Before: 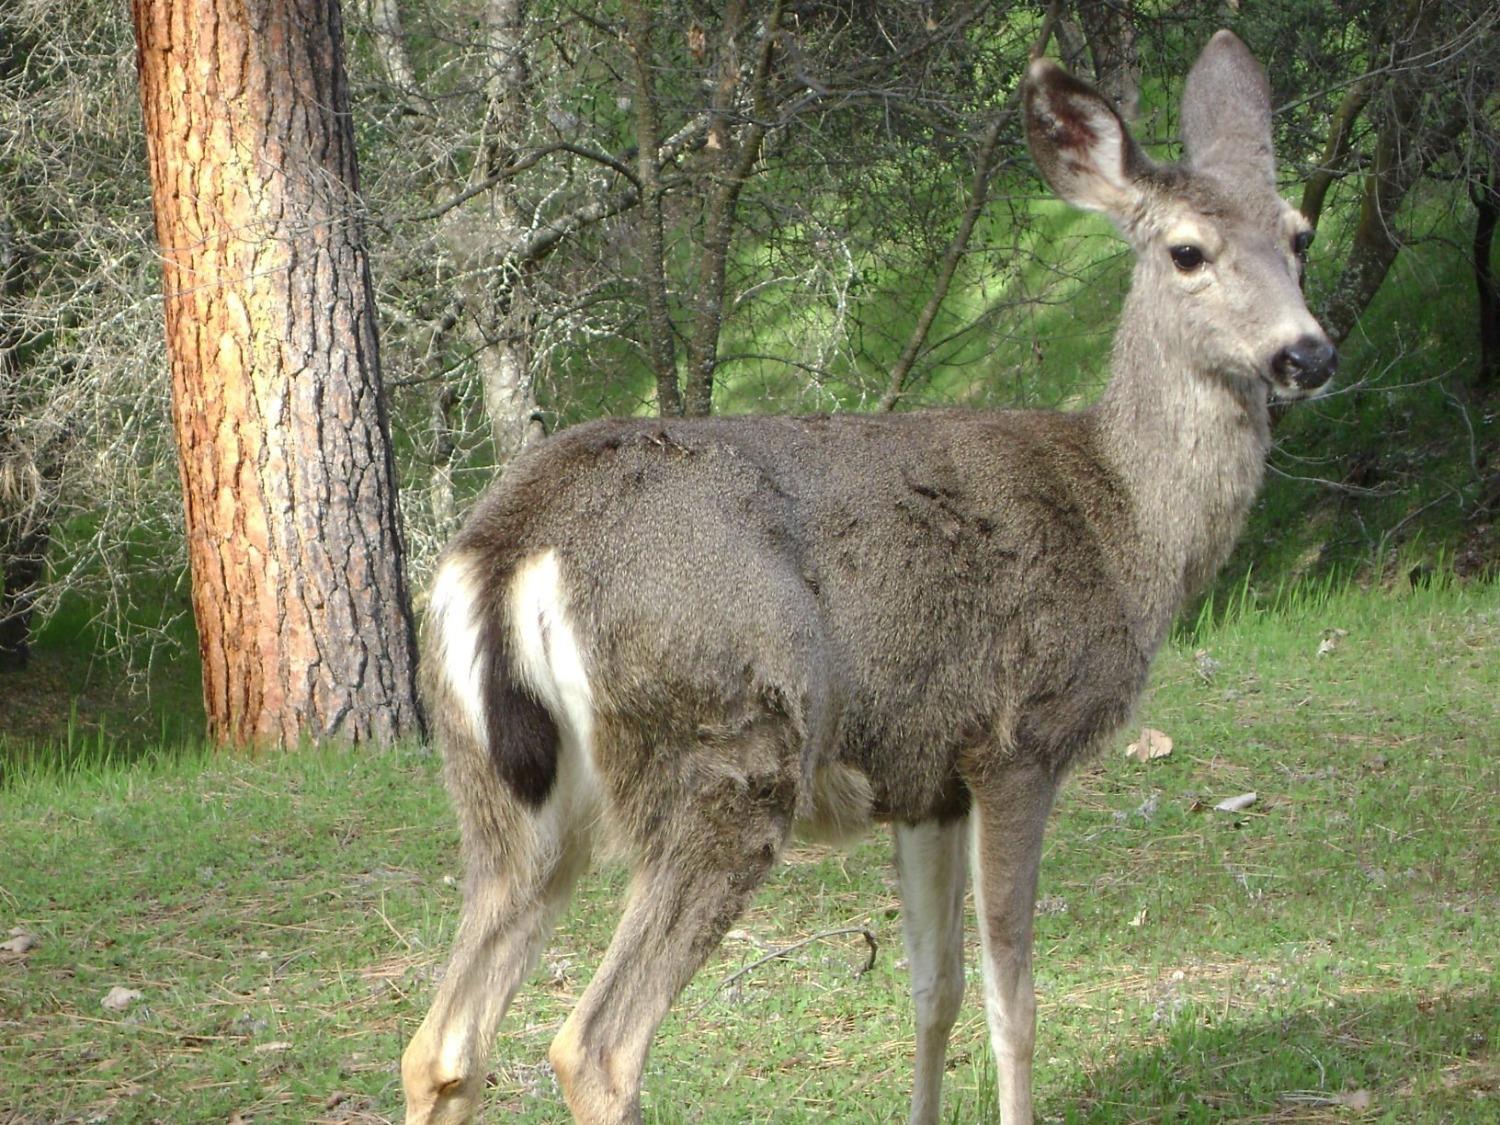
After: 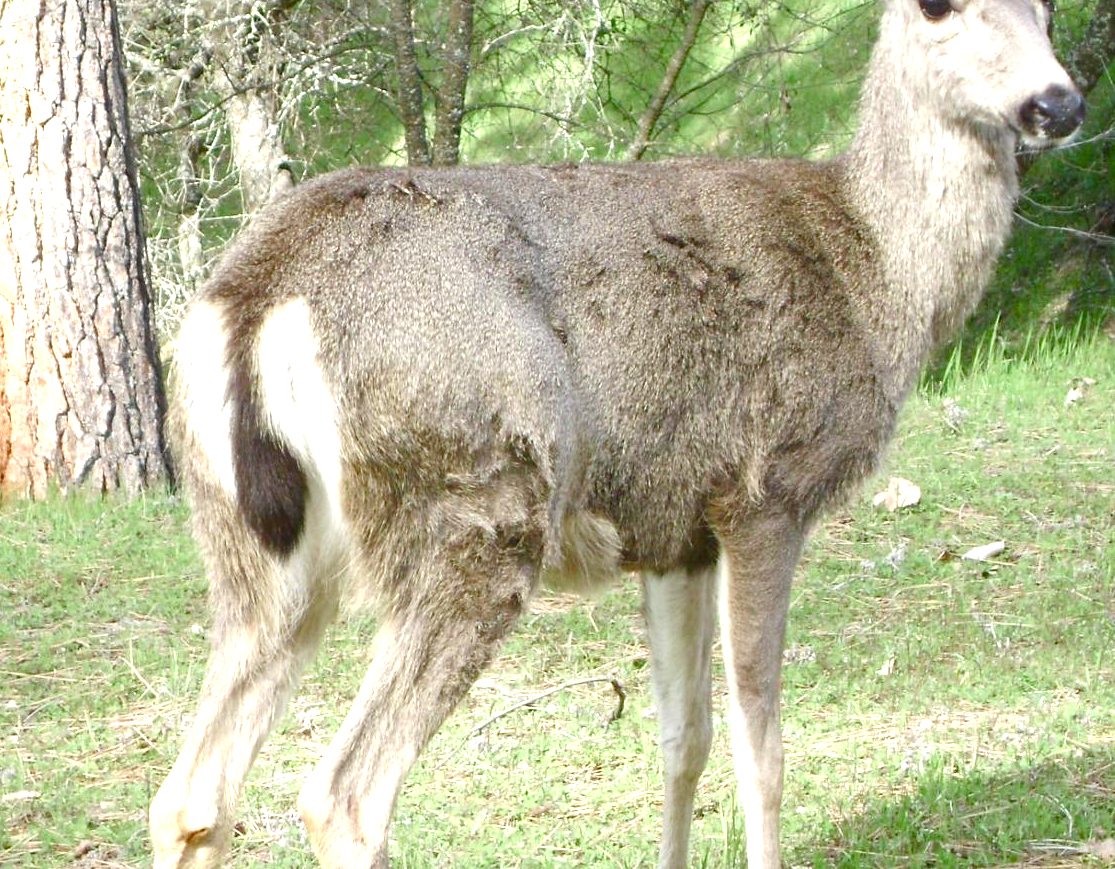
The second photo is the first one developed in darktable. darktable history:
tone equalizer: on, module defaults
exposure: black level correction 0, exposure 1.001 EV, compensate exposure bias true, compensate highlight preservation false
color balance rgb: linear chroma grading › global chroma 8.877%, perceptual saturation grading › global saturation 20%, perceptual saturation grading › highlights -49.819%, perceptual saturation grading › shadows 24.753%
crop: left 16.823%, top 22.359%, right 8.84%
